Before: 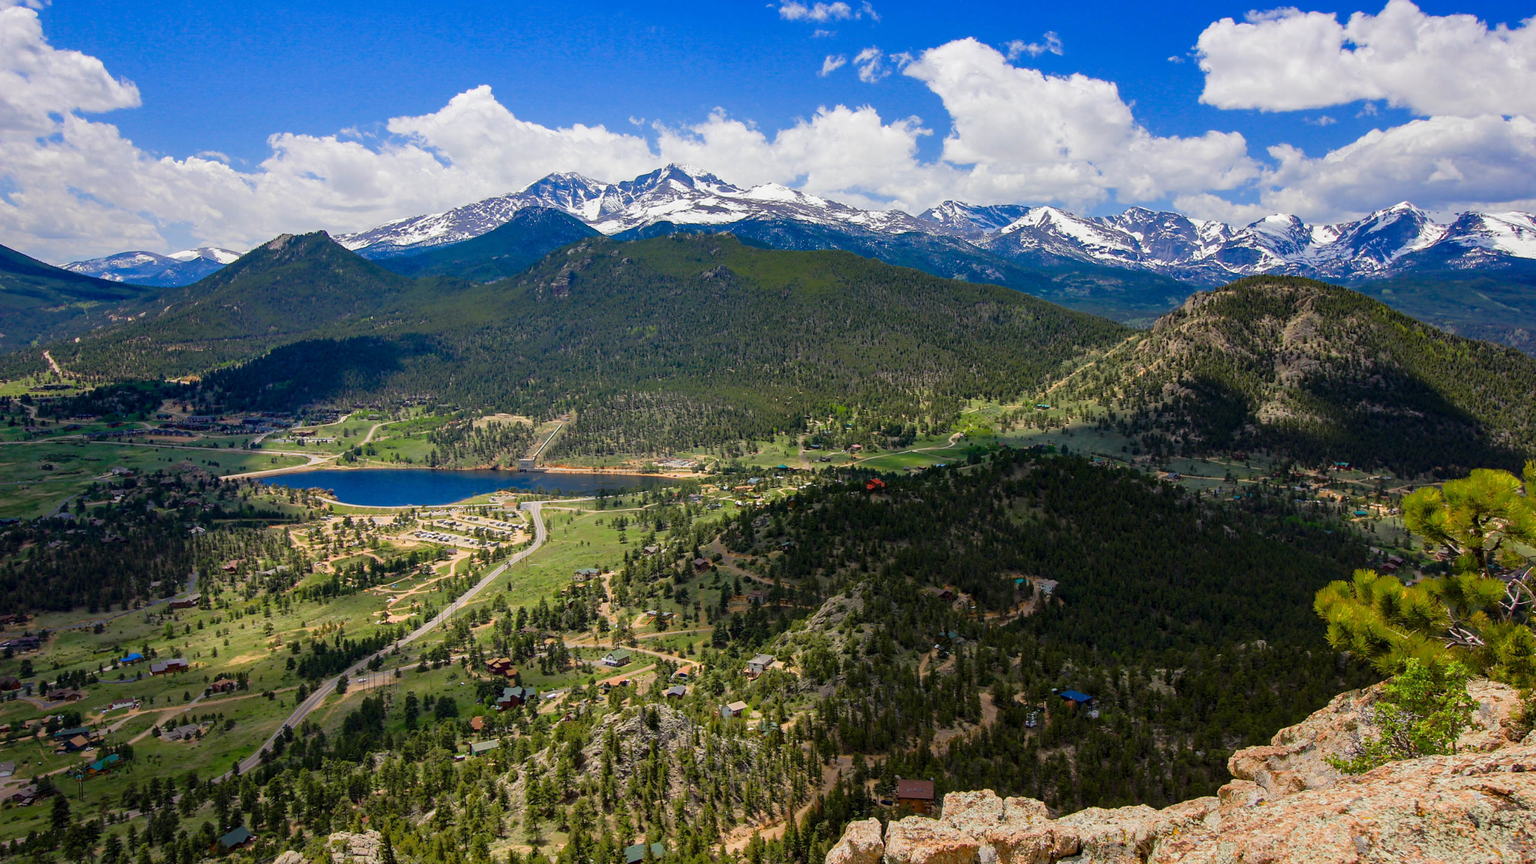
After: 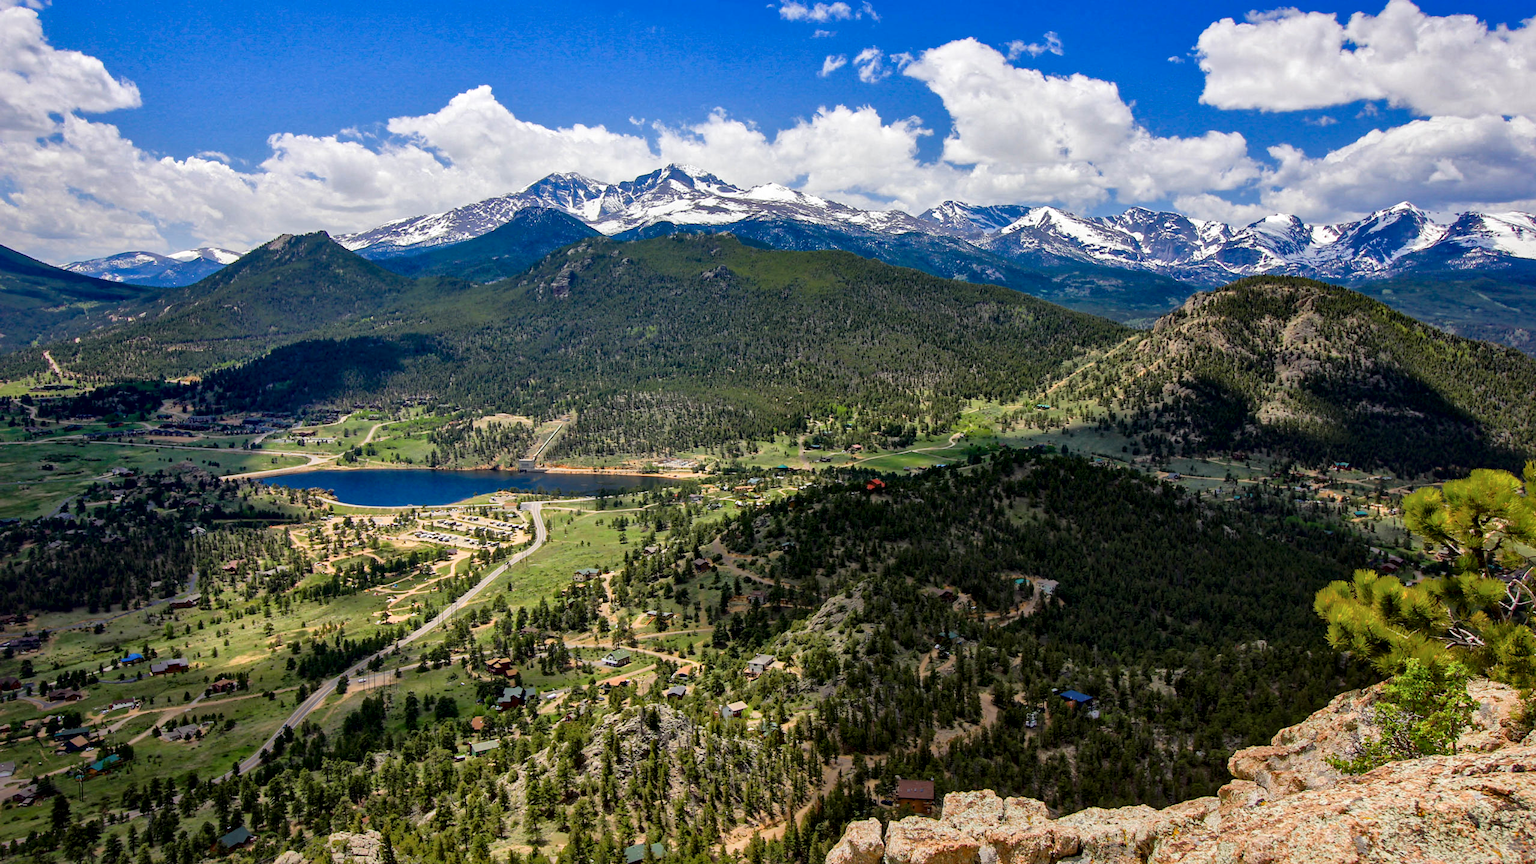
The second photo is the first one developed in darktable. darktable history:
local contrast: mode bilateral grid, contrast 21, coarseness 51, detail 162%, midtone range 0.2
